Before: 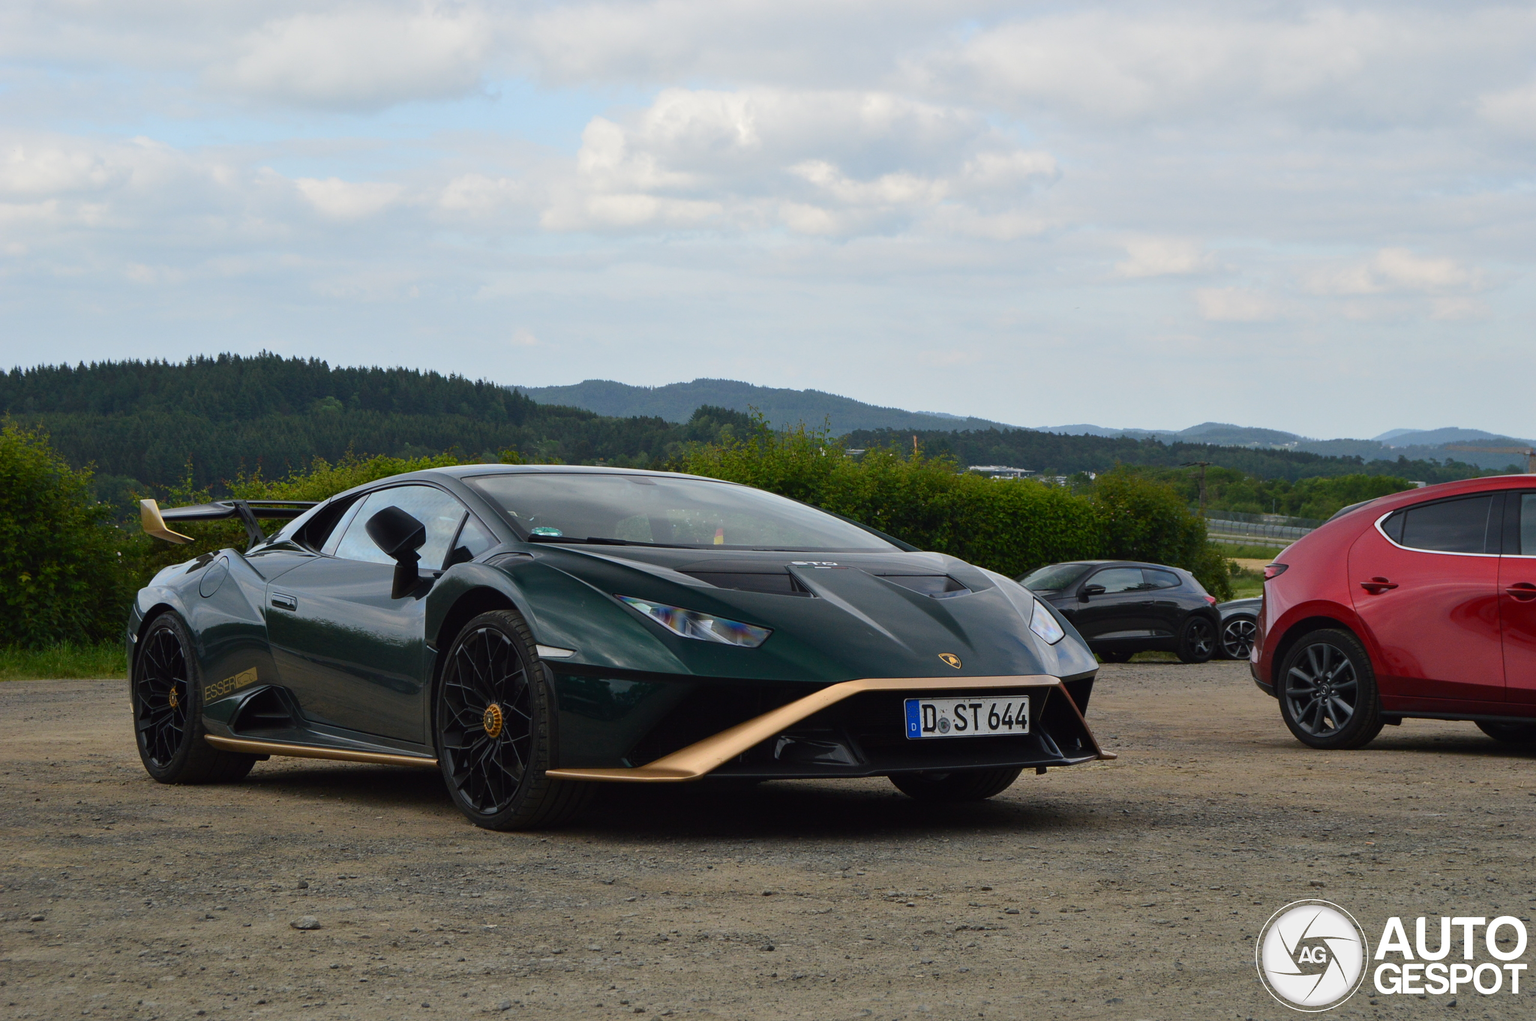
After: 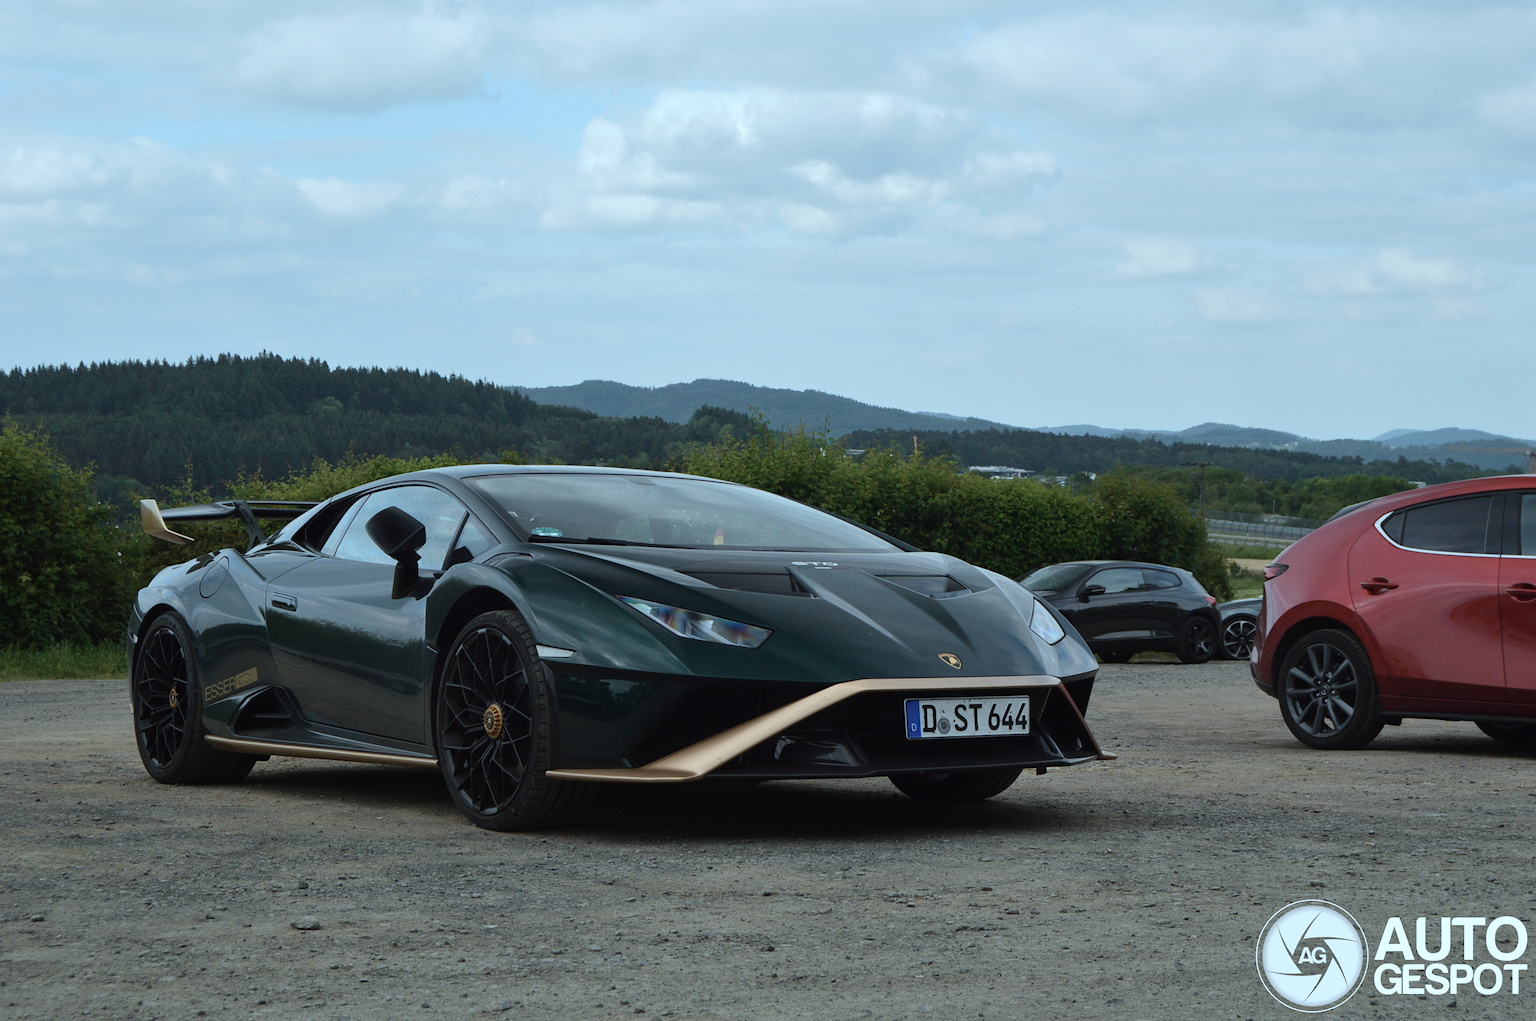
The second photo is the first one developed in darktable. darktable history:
color correction: highlights a* -12.38, highlights b* -17.95, saturation 0.713
